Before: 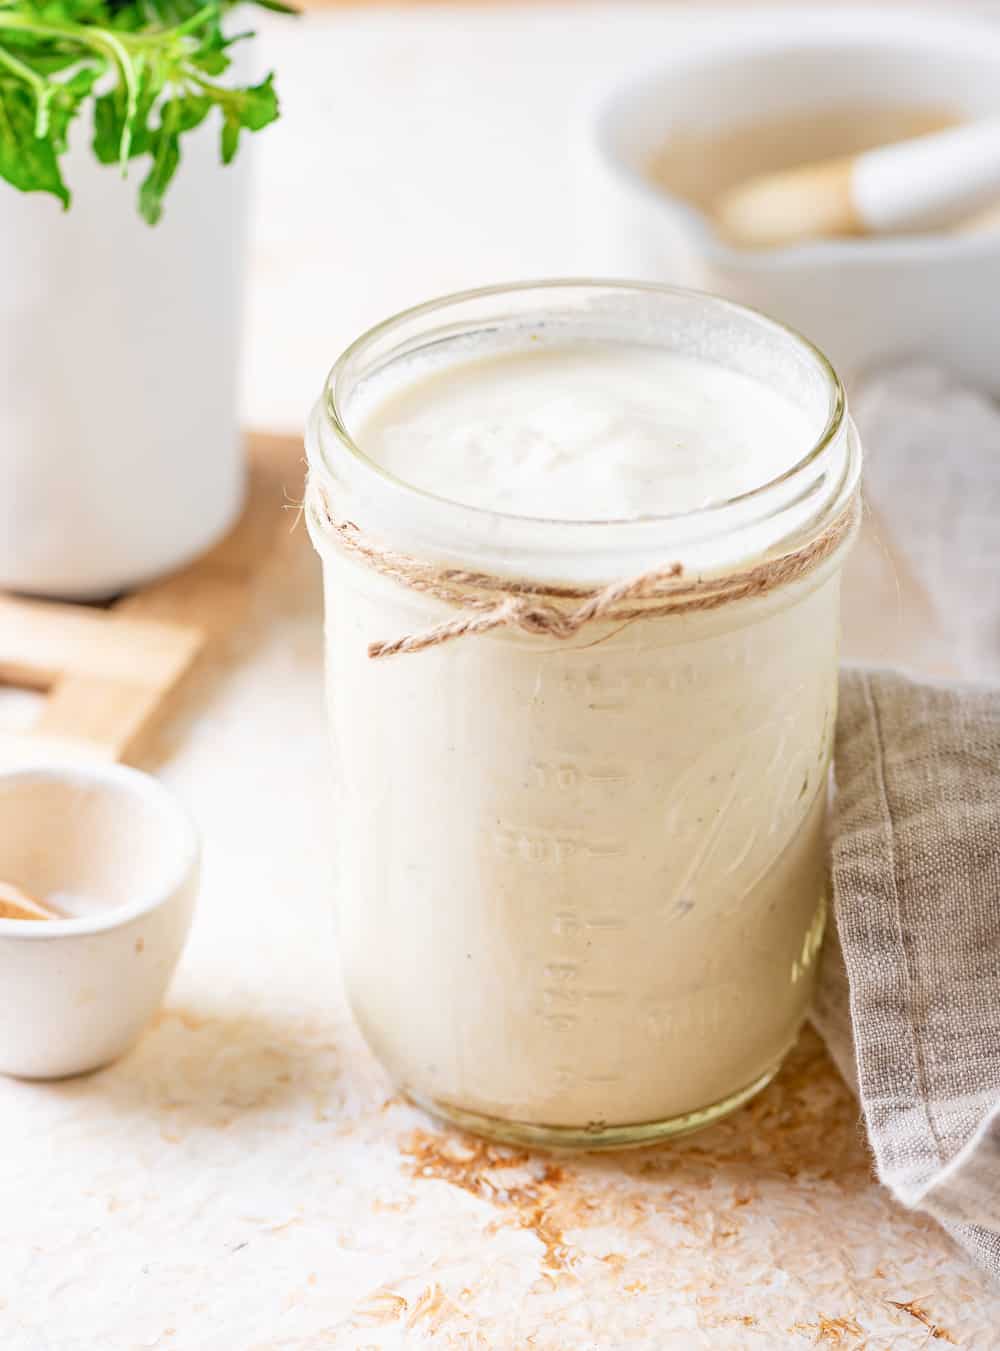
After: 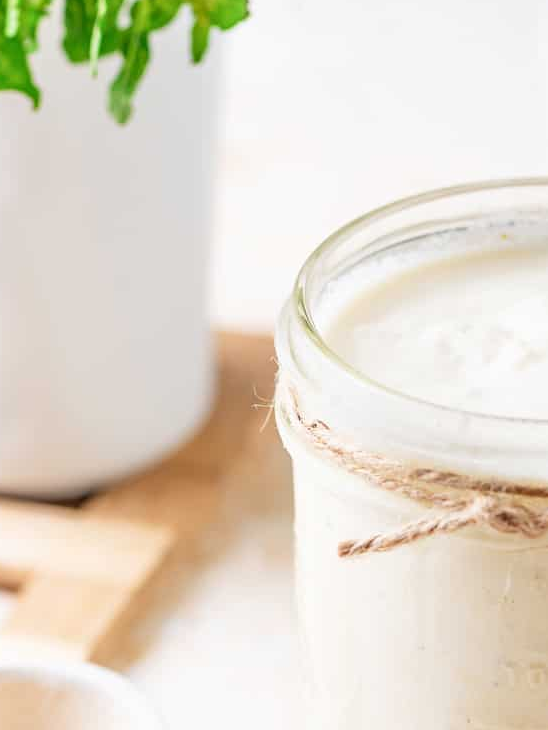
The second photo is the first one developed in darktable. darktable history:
crop and rotate: left 3.033%, top 7.565%, right 42.071%, bottom 38.384%
